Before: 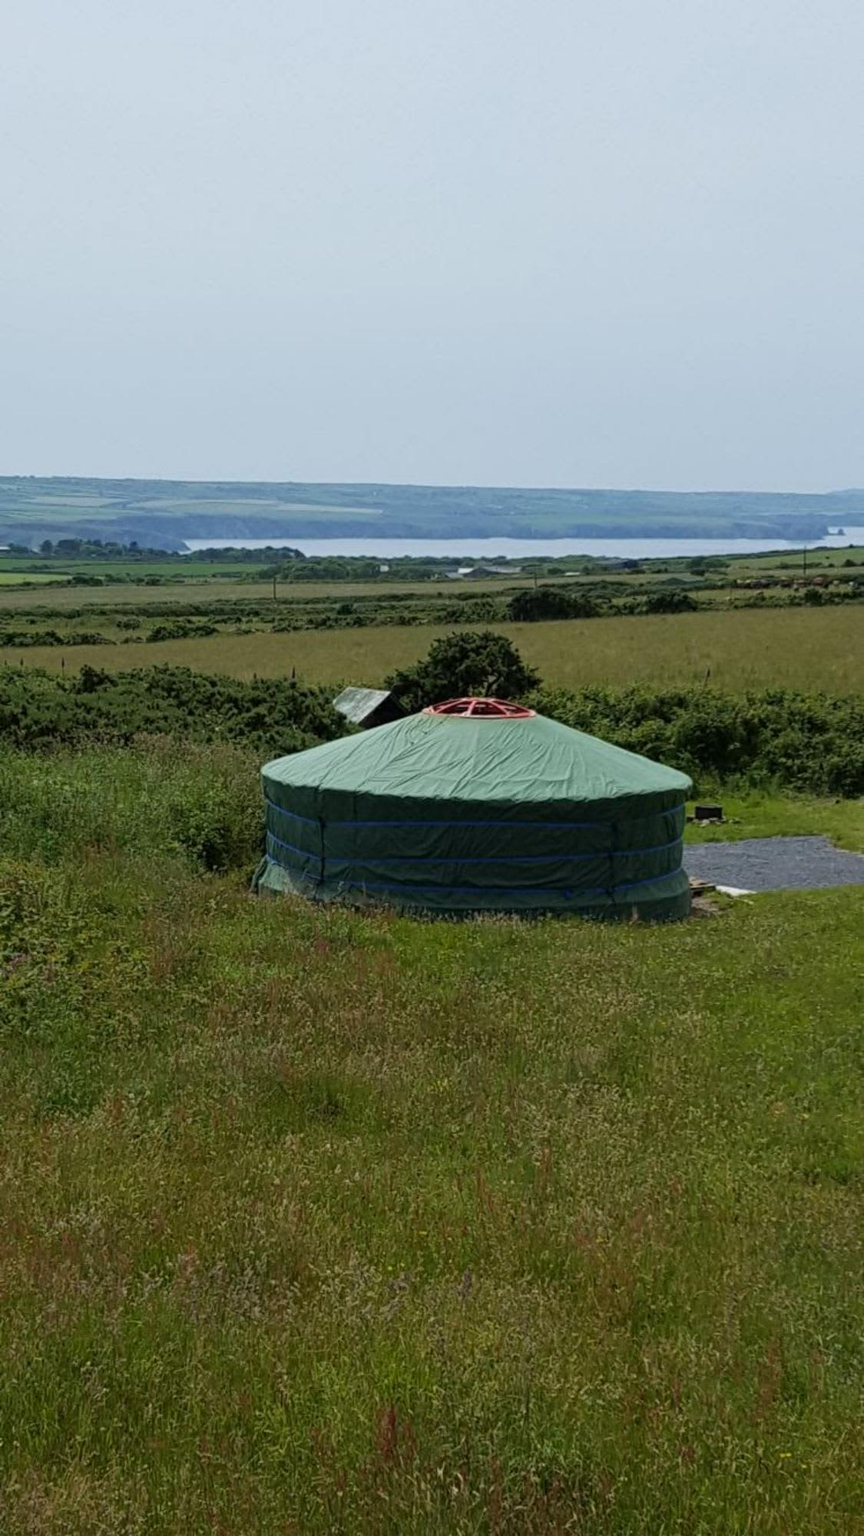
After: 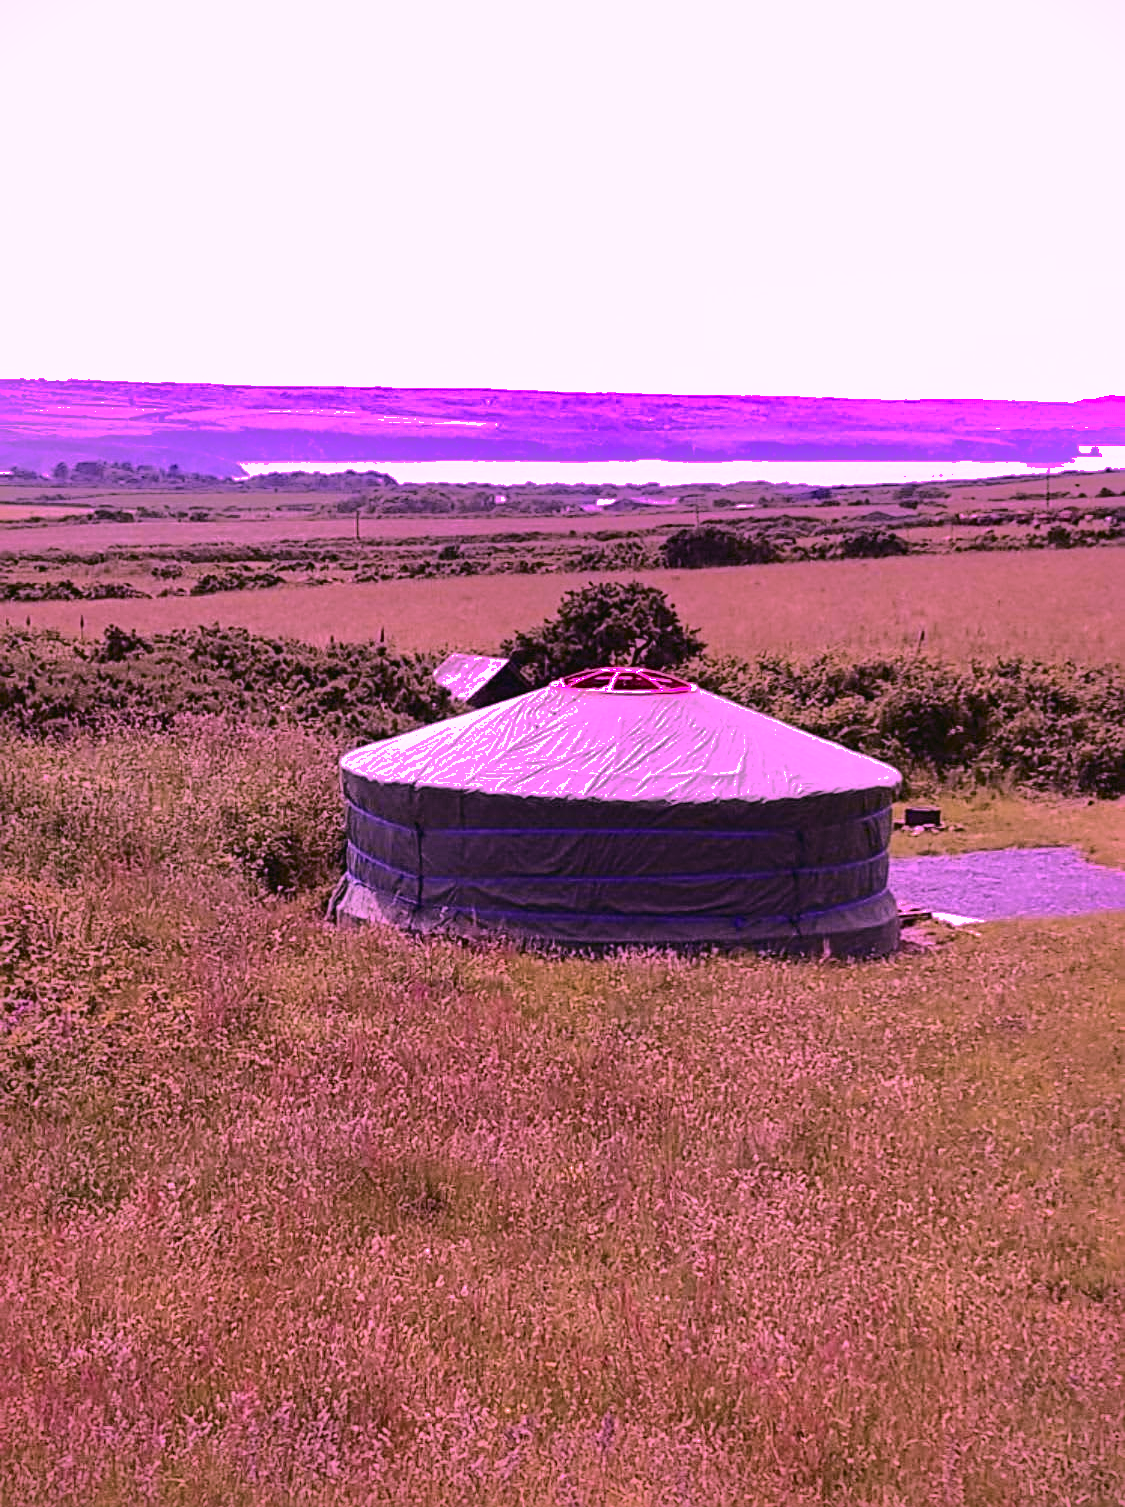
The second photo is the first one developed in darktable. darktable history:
tone equalizer: -8 EV -0.001 EV, -7 EV 0.003 EV, -6 EV -0.002 EV, -5 EV -0.016 EV, -4 EV -0.064 EV, -3 EV -0.219 EV, -2 EV -0.271 EV, -1 EV 0.104 EV, +0 EV 0.32 EV, edges refinement/feathering 500, mask exposure compensation -1.57 EV, preserve details no
exposure: black level correction 0.001, exposure 1.049 EV, compensate highlight preservation false
shadows and highlights: shadows -18.55, highlights -73.84
color calibration: illuminant custom, x 0.262, y 0.52, temperature 7025.1 K
sharpen: on, module defaults
crop and rotate: top 12.085%, bottom 12.544%
tone curve: curves: ch0 [(0, 0.032) (0.181, 0.156) (0.751, 0.829) (1, 1)], color space Lab, independent channels, preserve colors none
vignetting: fall-off start 116.56%, fall-off radius 58.67%
